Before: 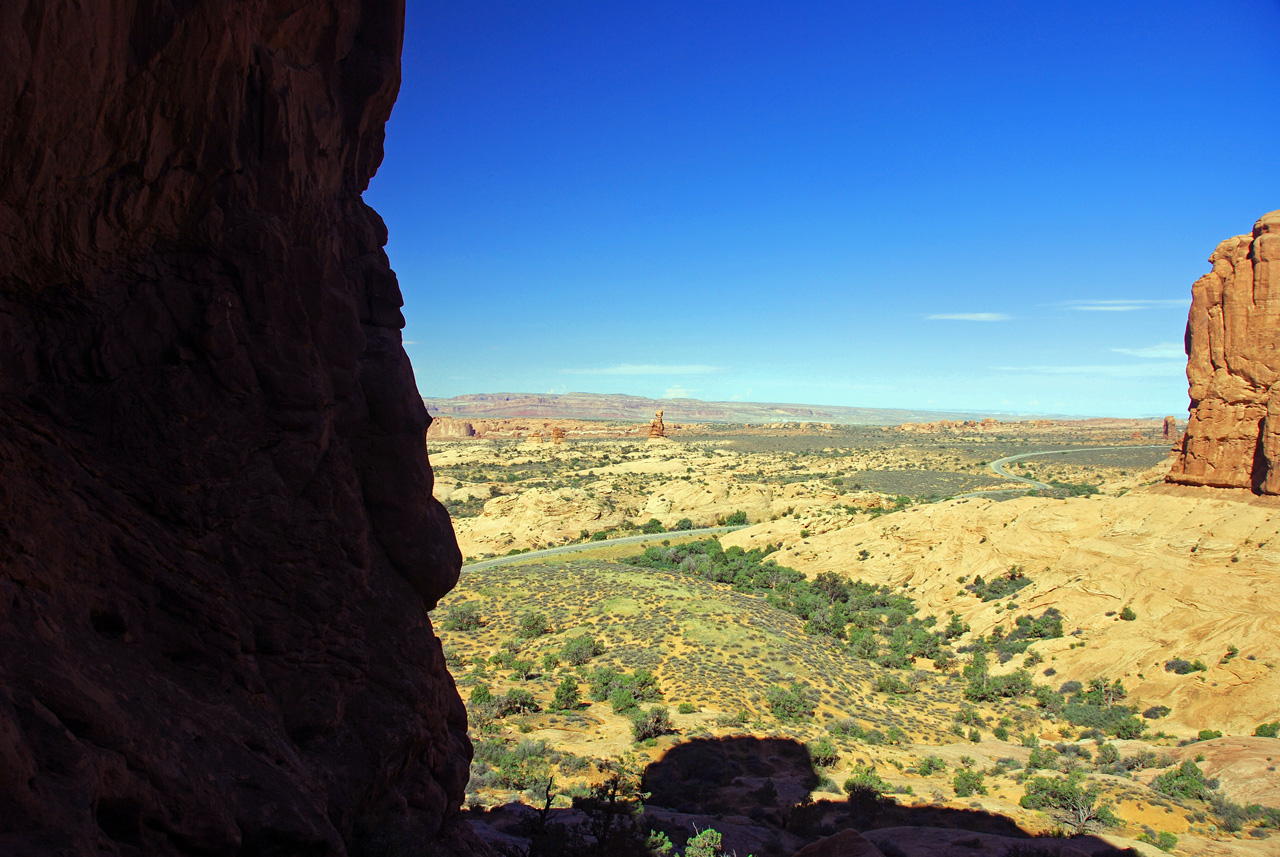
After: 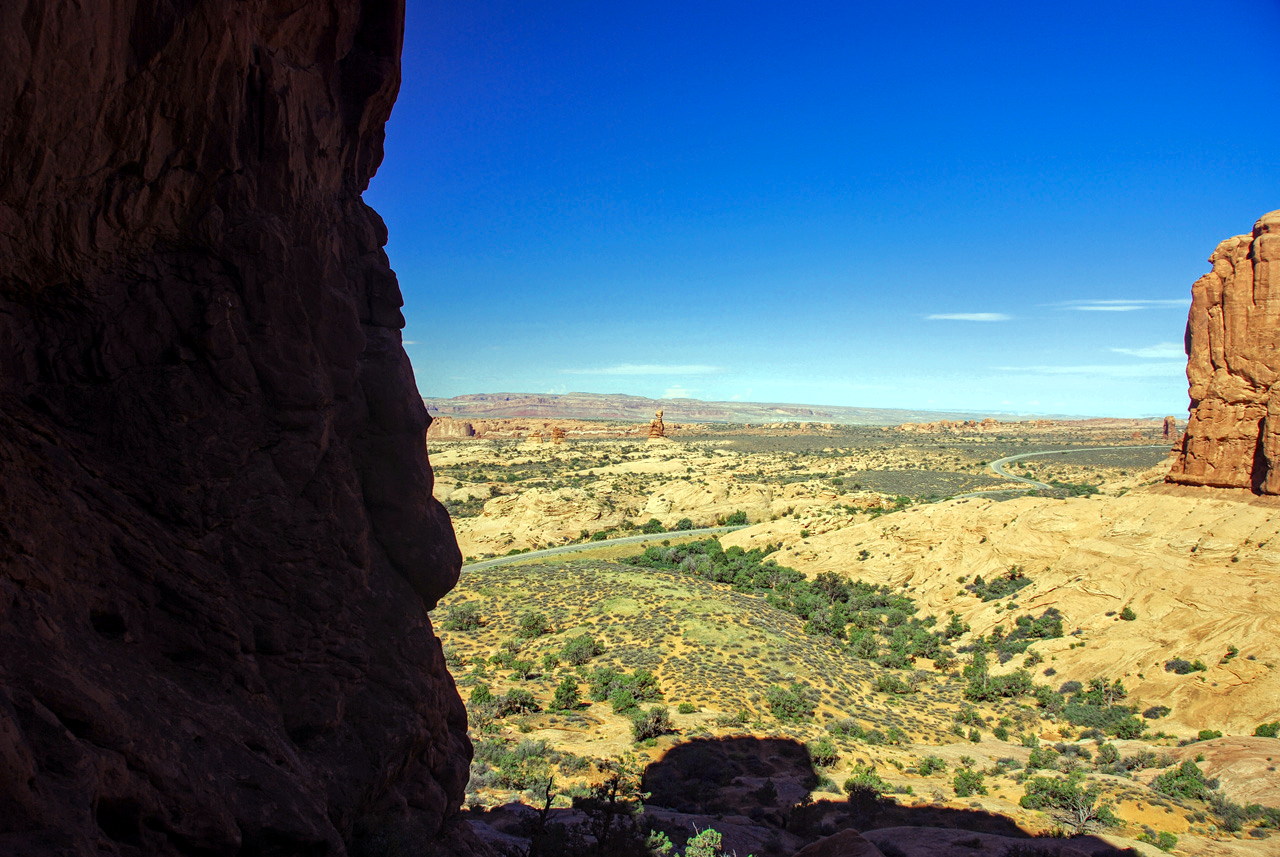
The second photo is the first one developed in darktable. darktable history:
local contrast: detail 130%
color zones: curves: ch0 [(0, 0.5) (0.143, 0.5) (0.286, 0.5) (0.429, 0.5) (0.62, 0.489) (0.714, 0.445) (0.844, 0.496) (1, 0.5)]; ch1 [(0, 0.5) (0.143, 0.5) (0.286, 0.5) (0.429, 0.5) (0.571, 0.5) (0.714, 0.523) (0.857, 0.5) (1, 0.5)]
